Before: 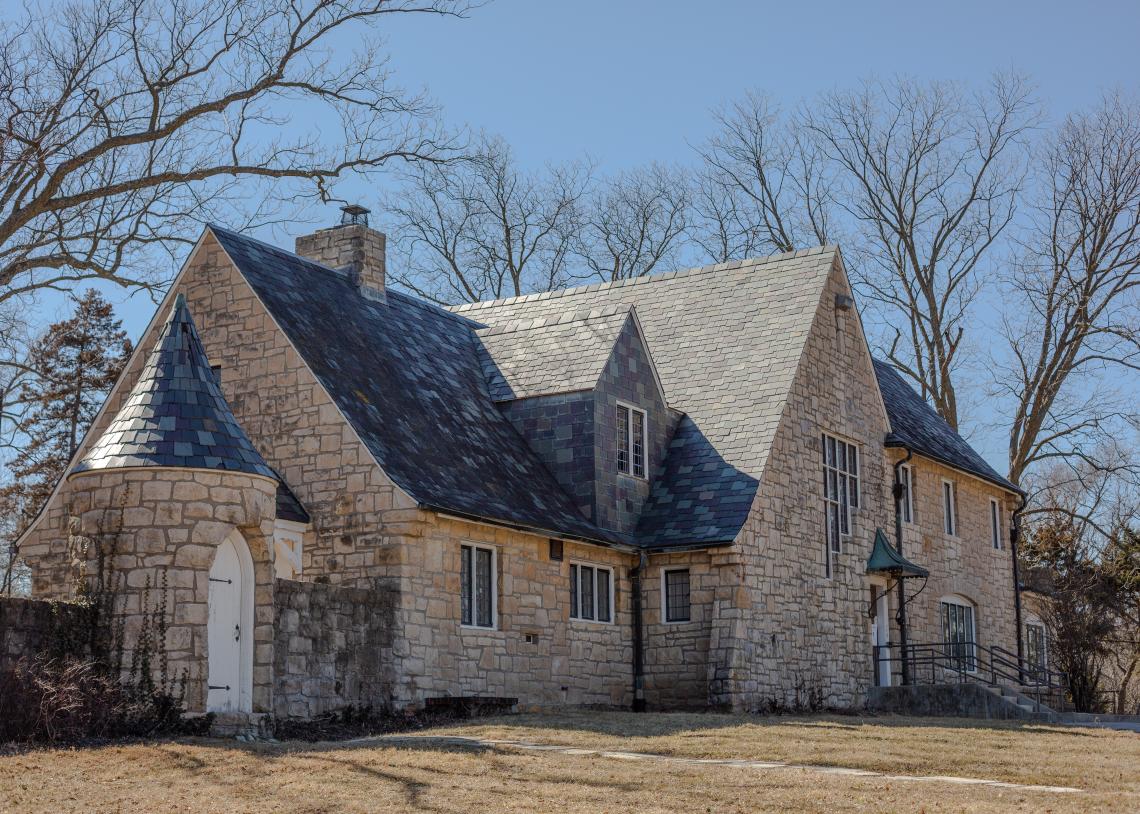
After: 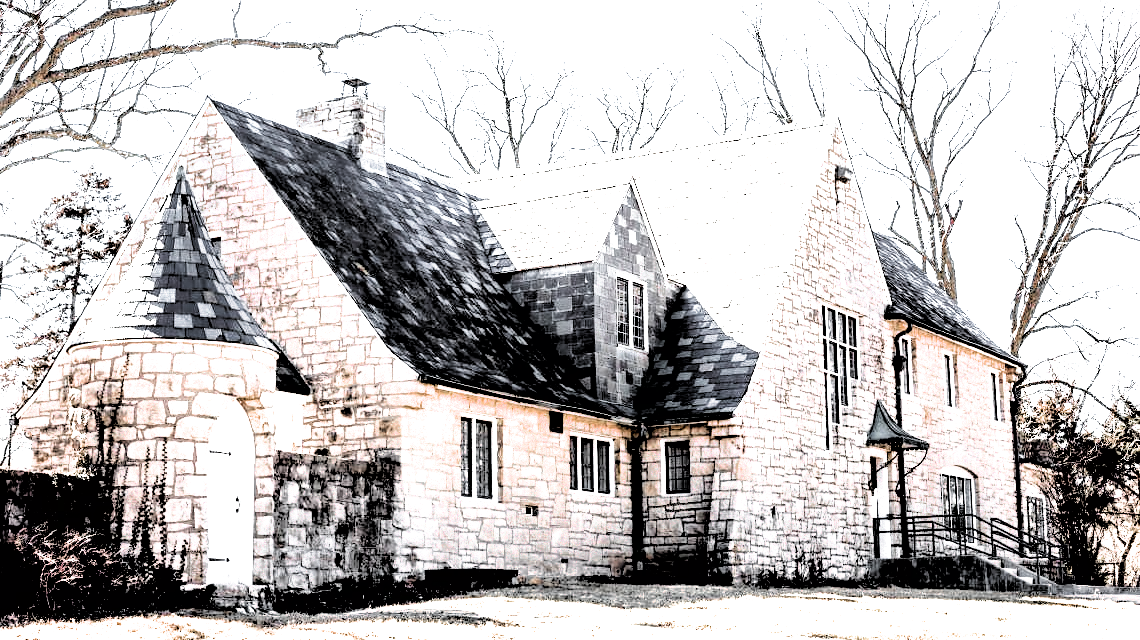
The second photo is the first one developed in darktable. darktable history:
tone equalizer: -8 EV -0.417 EV, -7 EV -0.389 EV, -6 EV -0.333 EV, -5 EV -0.222 EV, -3 EV 0.222 EV, -2 EV 0.333 EV, -1 EV 0.389 EV, +0 EV 0.417 EV, edges refinement/feathering 500, mask exposure compensation -1.25 EV, preserve details no
color zones: curves: ch1 [(0, 0.638) (0.193, 0.442) (0.286, 0.15) (0.429, 0.14) (0.571, 0.142) (0.714, 0.154) (0.857, 0.175) (1, 0.638)]
crop and rotate: top 15.774%, bottom 5.506%
filmic rgb: black relative exposure -1 EV, white relative exposure 2.05 EV, hardness 1.52, contrast 2.25, enable highlight reconstruction true
exposure: black level correction 0, exposure 1.741 EV, compensate exposure bias true, compensate highlight preservation false
